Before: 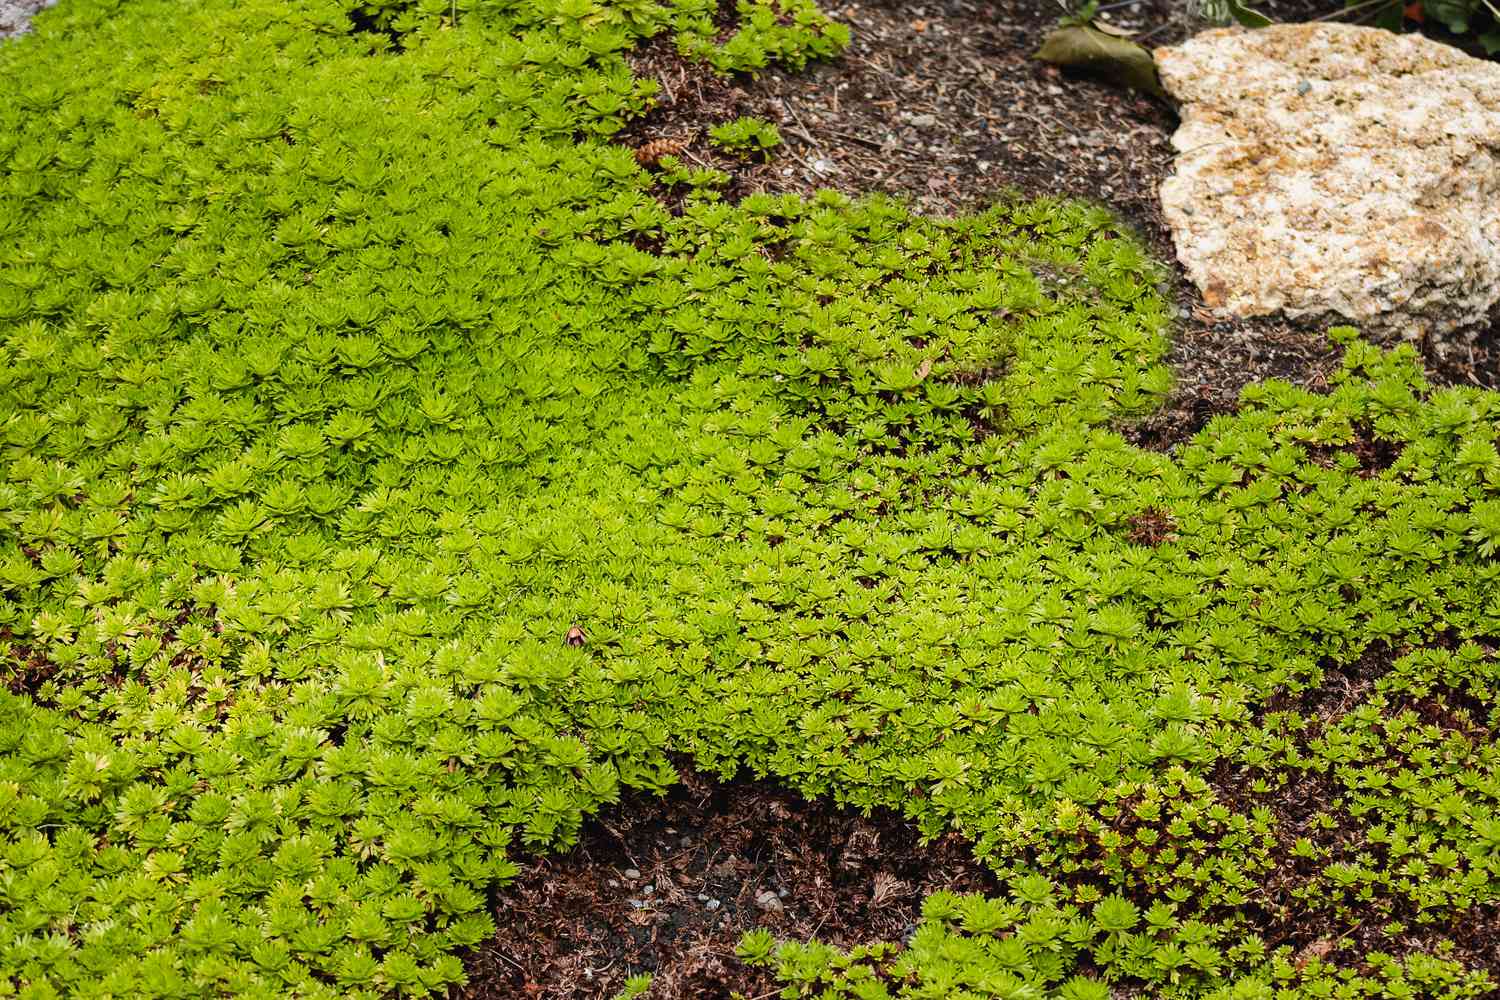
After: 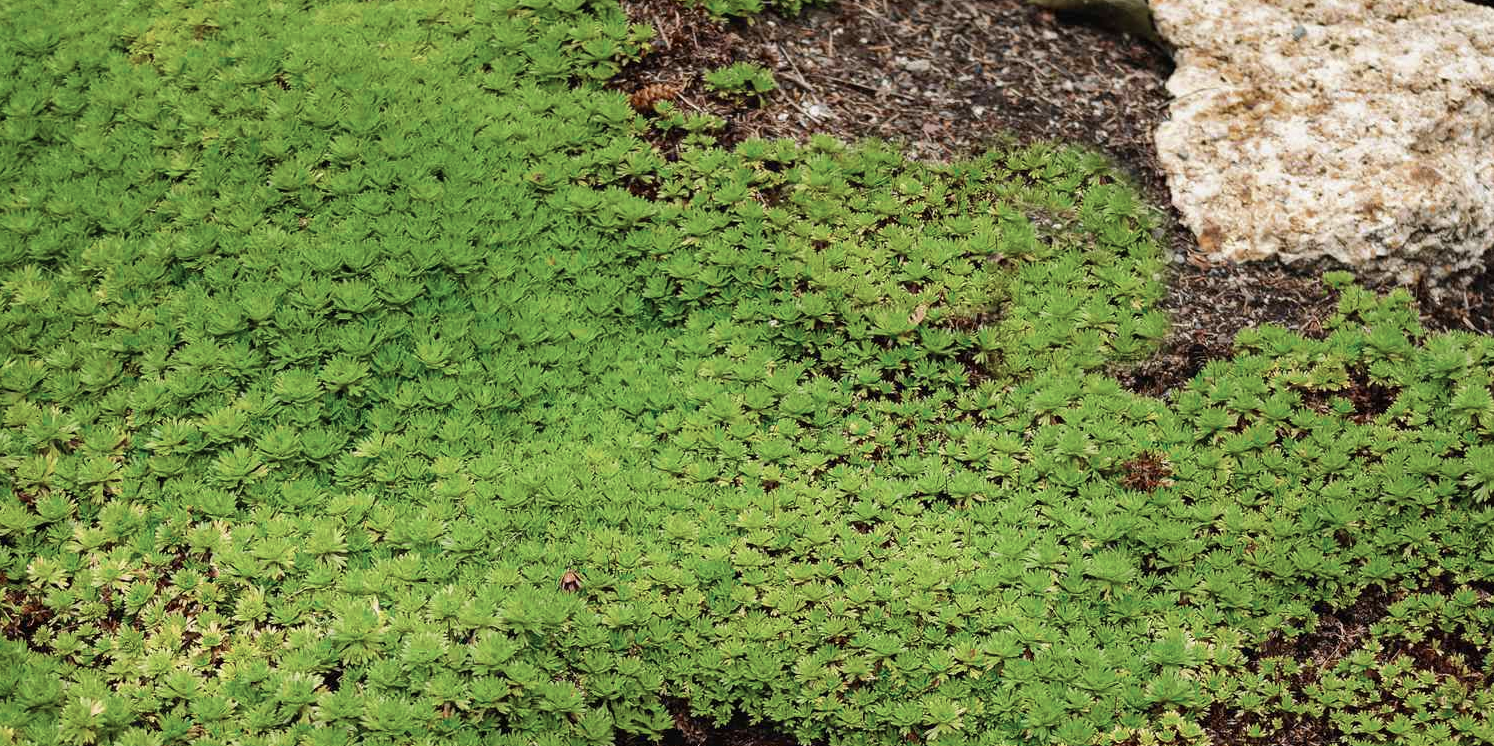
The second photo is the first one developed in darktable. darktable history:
color zones: curves: ch0 [(0, 0.5) (0.125, 0.4) (0.25, 0.5) (0.375, 0.4) (0.5, 0.4) (0.625, 0.35) (0.75, 0.35) (0.875, 0.5)]; ch1 [(0, 0.35) (0.125, 0.45) (0.25, 0.35) (0.375, 0.35) (0.5, 0.35) (0.625, 0.35) (0.75, 0.45) (0.875, 0.35)]; ch2 [(0, 0.6) (0.125, 0.5) (0.25, 0.5) (0.375, 0.6) (0.5, 0.6) (0.625, 0.5) (0.75, 0.5) (0.875, 0.5)]
crop: left 0.34%, top 5.518%, bottom 19.783%
